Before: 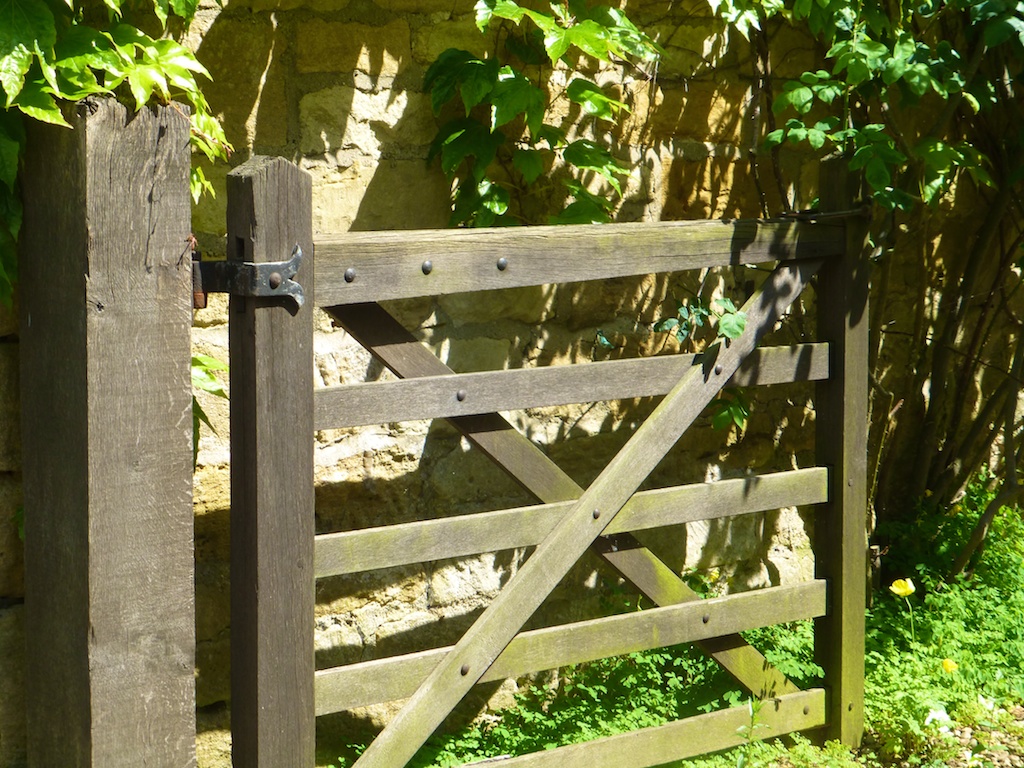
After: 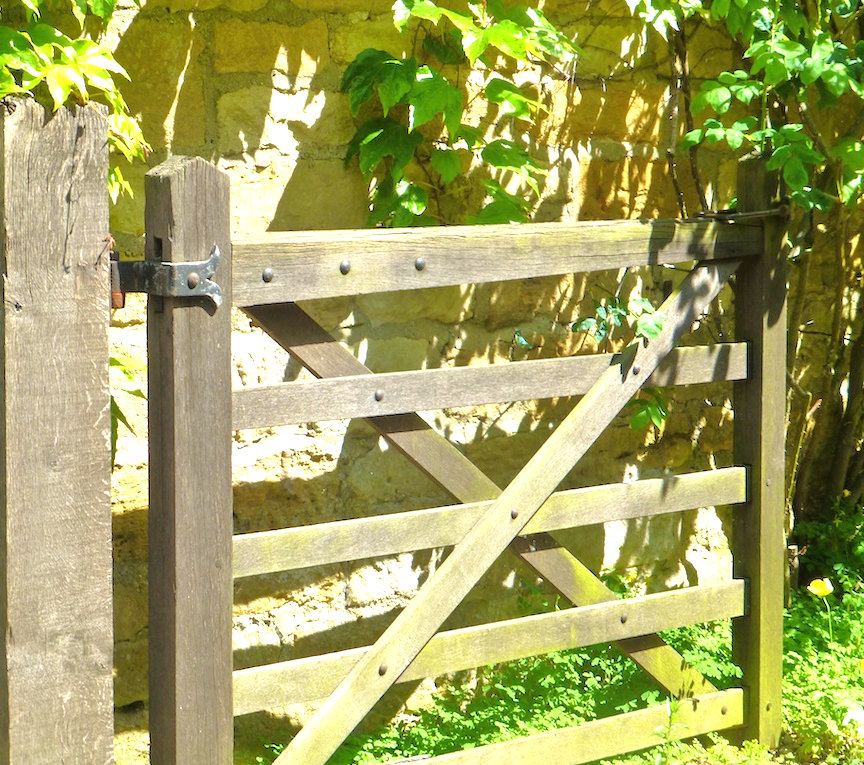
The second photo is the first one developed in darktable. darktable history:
tone equalizer: -7 EV 0.15 EV, -6 EV 0.6 EV, -5 EV 1.15 EV, -4 EV 1.33 EV, -3 EV 1.15 EV, -2 EV 0.6 EV, -1 EV 0.15 EV, mask exposure compensation -0.5 EV
crop: left 8.026%, right 7.374%
exposure: black level correction 0, exposure 0.7 EV, compensate exposure bias true, compensate highlight preservation false
